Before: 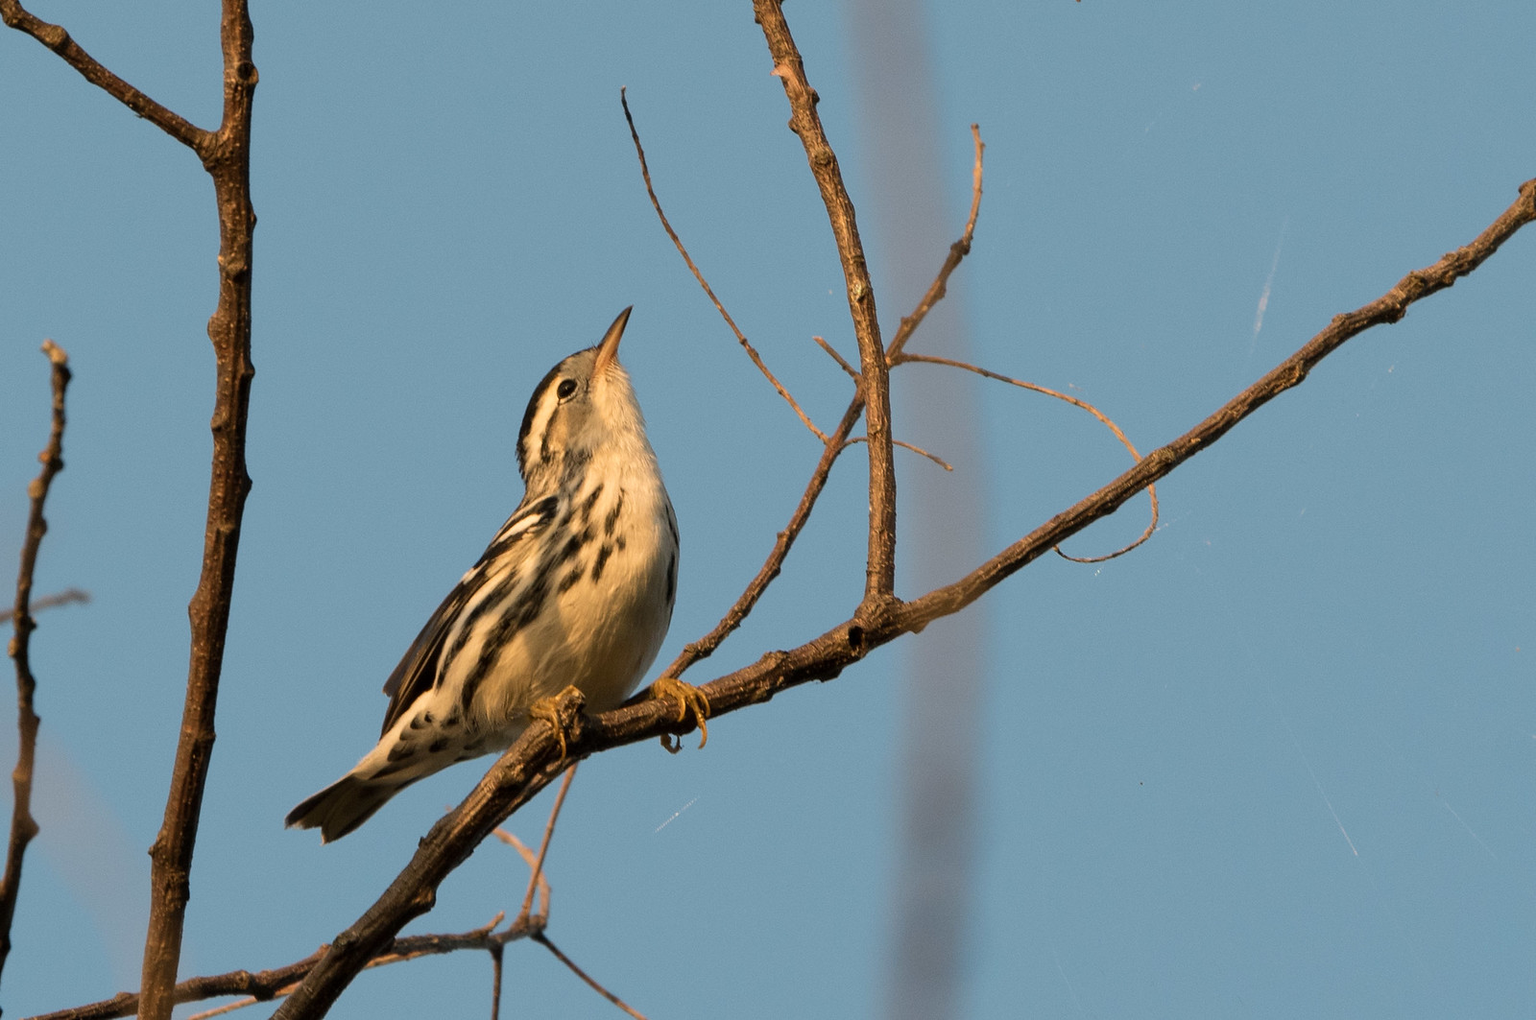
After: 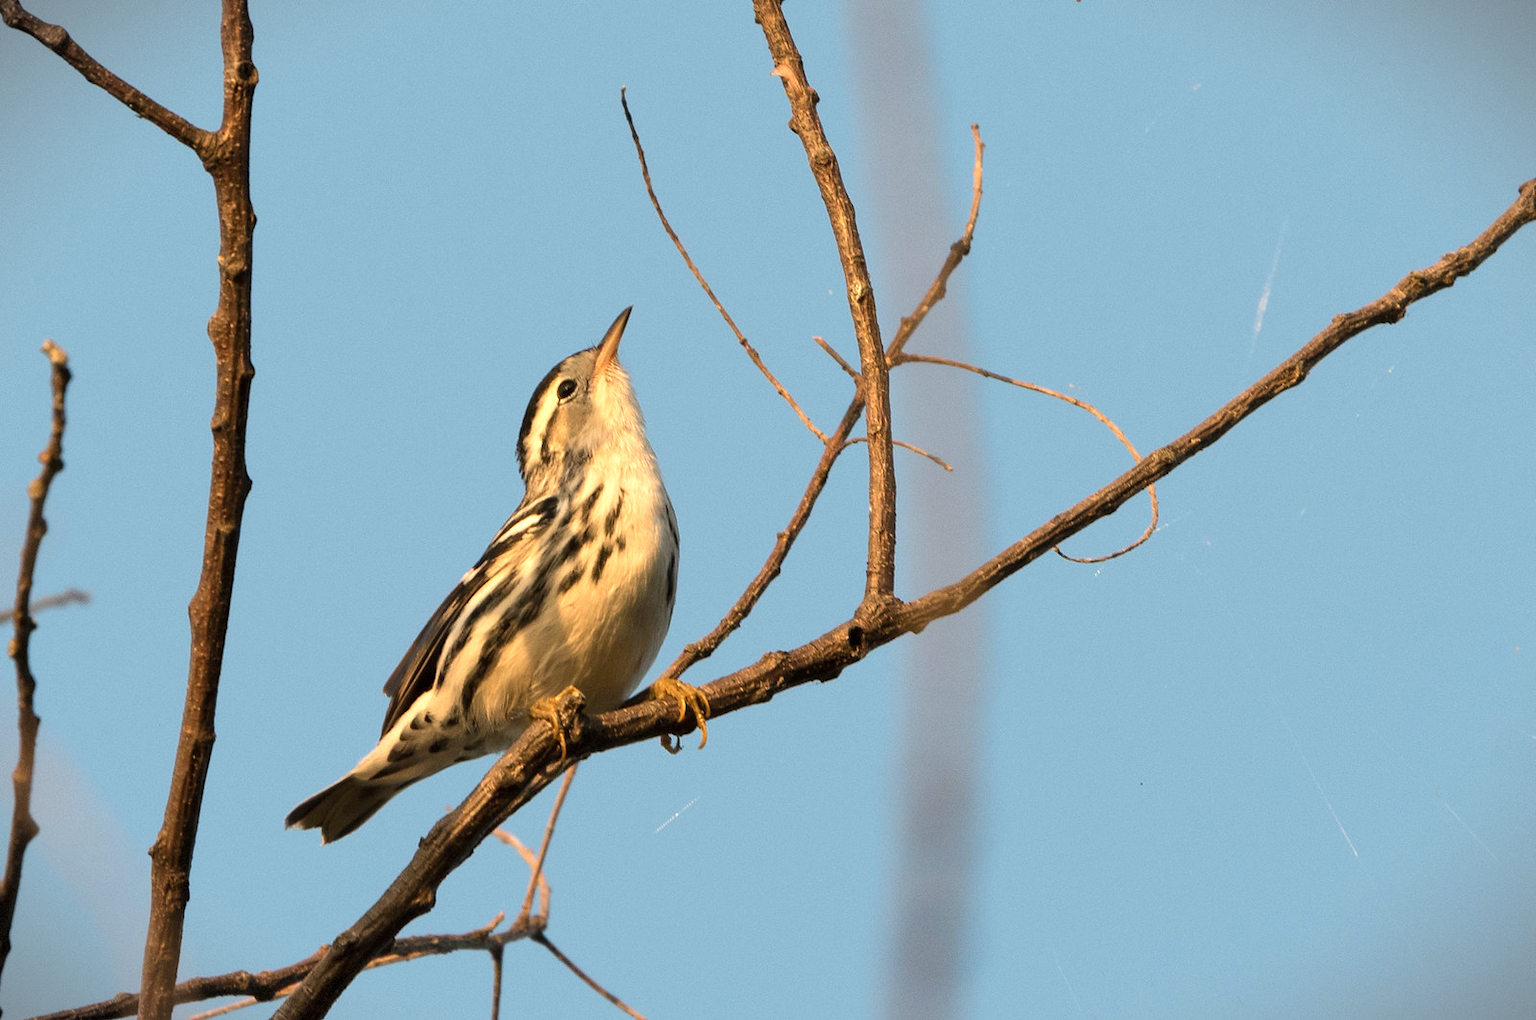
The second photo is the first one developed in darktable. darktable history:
vignetting: fall-off start 99.68%, width/height ratio 1.303, dithering 8-bit output
exposure: black level correction 0, exposure 0.592 EV, compensate exposure bias true, compensate highlight preservation false
